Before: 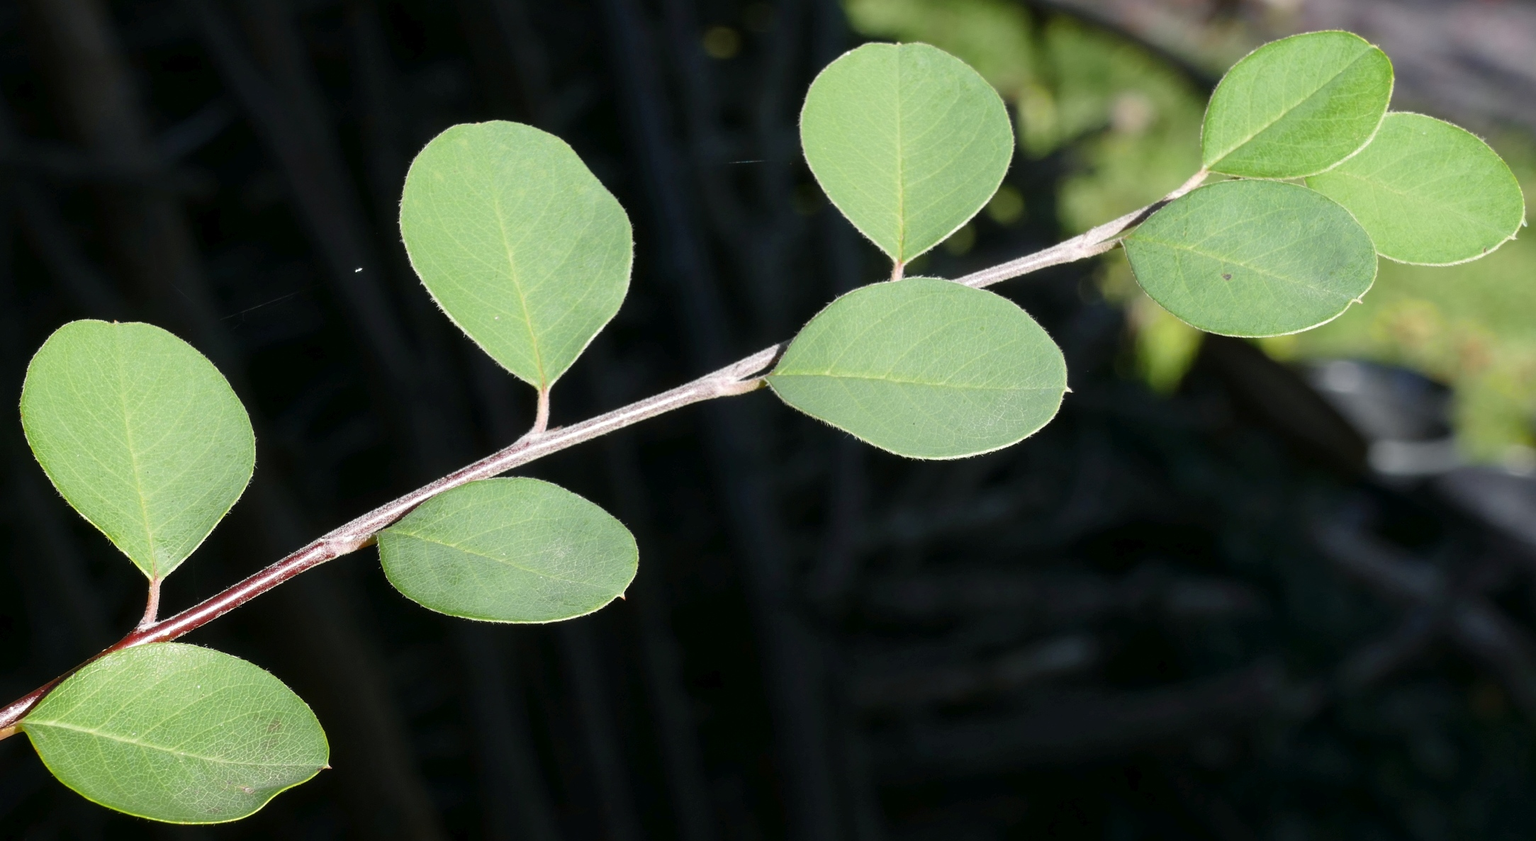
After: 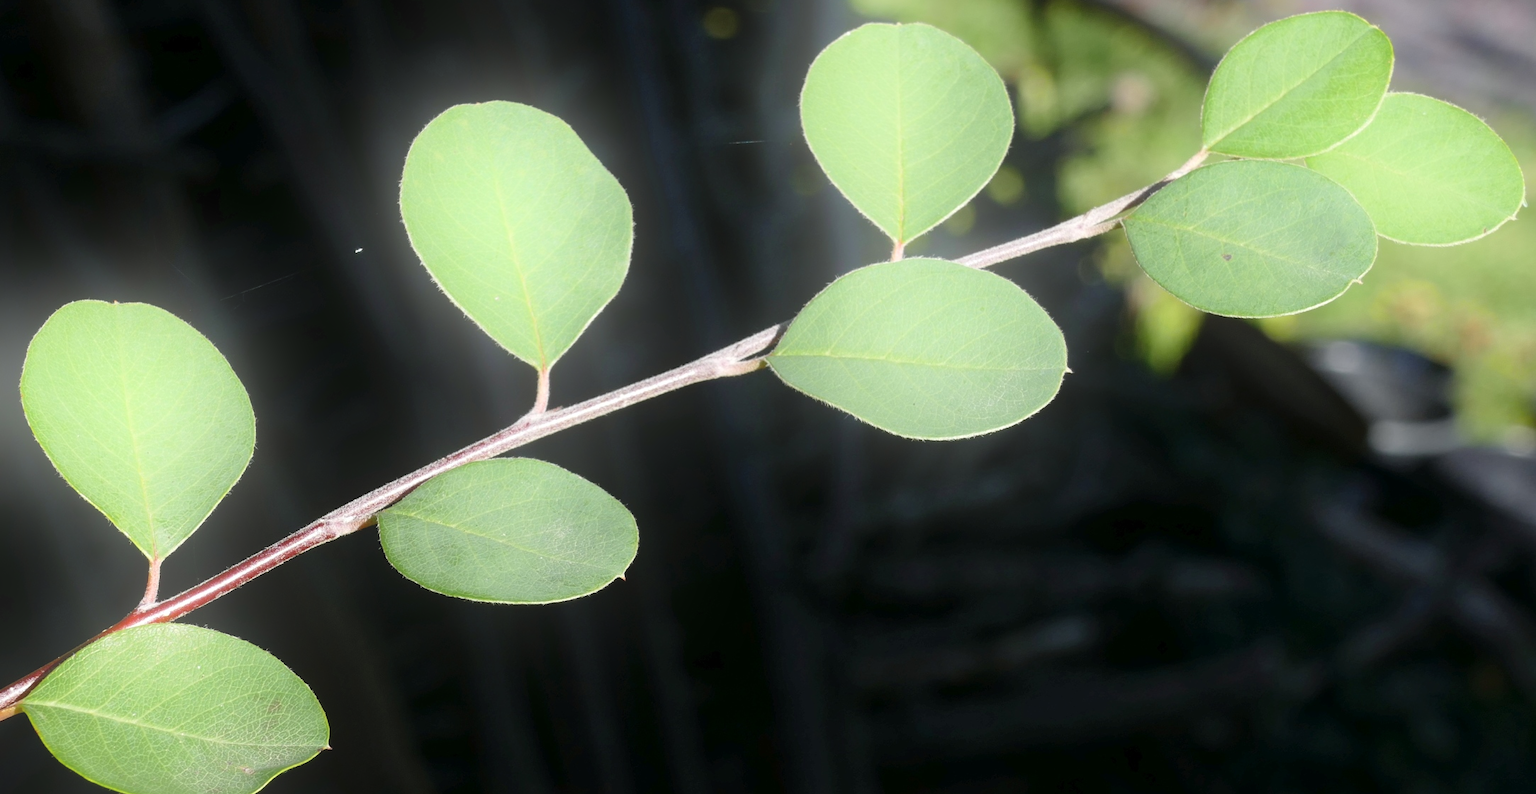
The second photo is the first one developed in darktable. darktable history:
crop and rotate: top 2.479%, bottom 3.018%
bloom: on, module defaults
